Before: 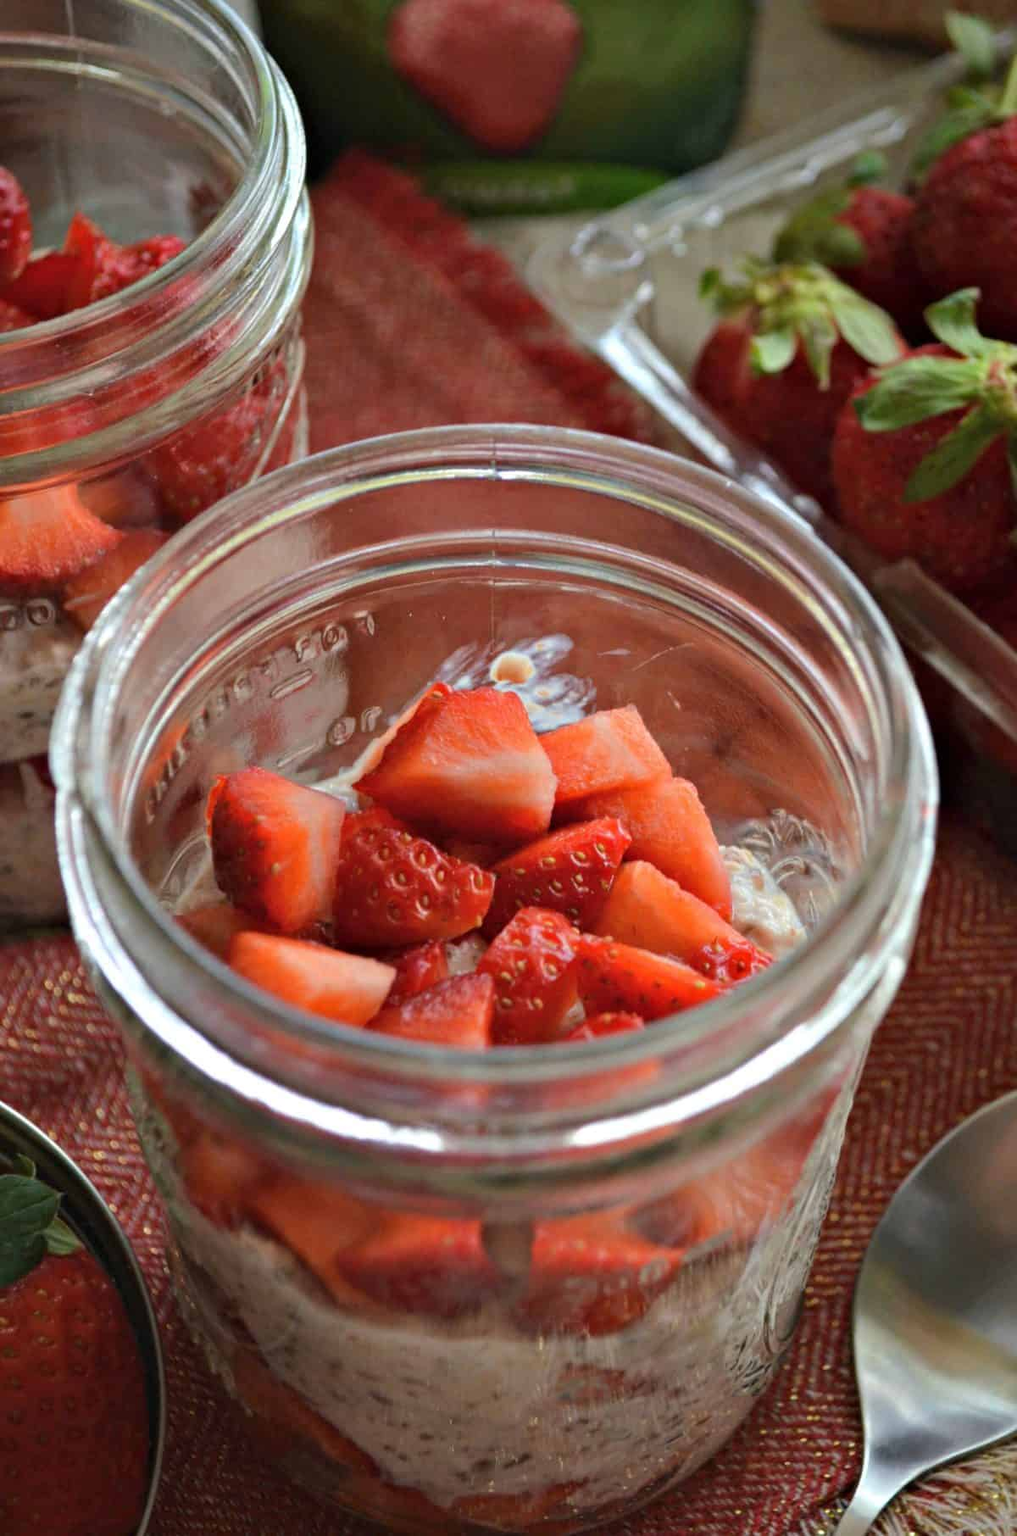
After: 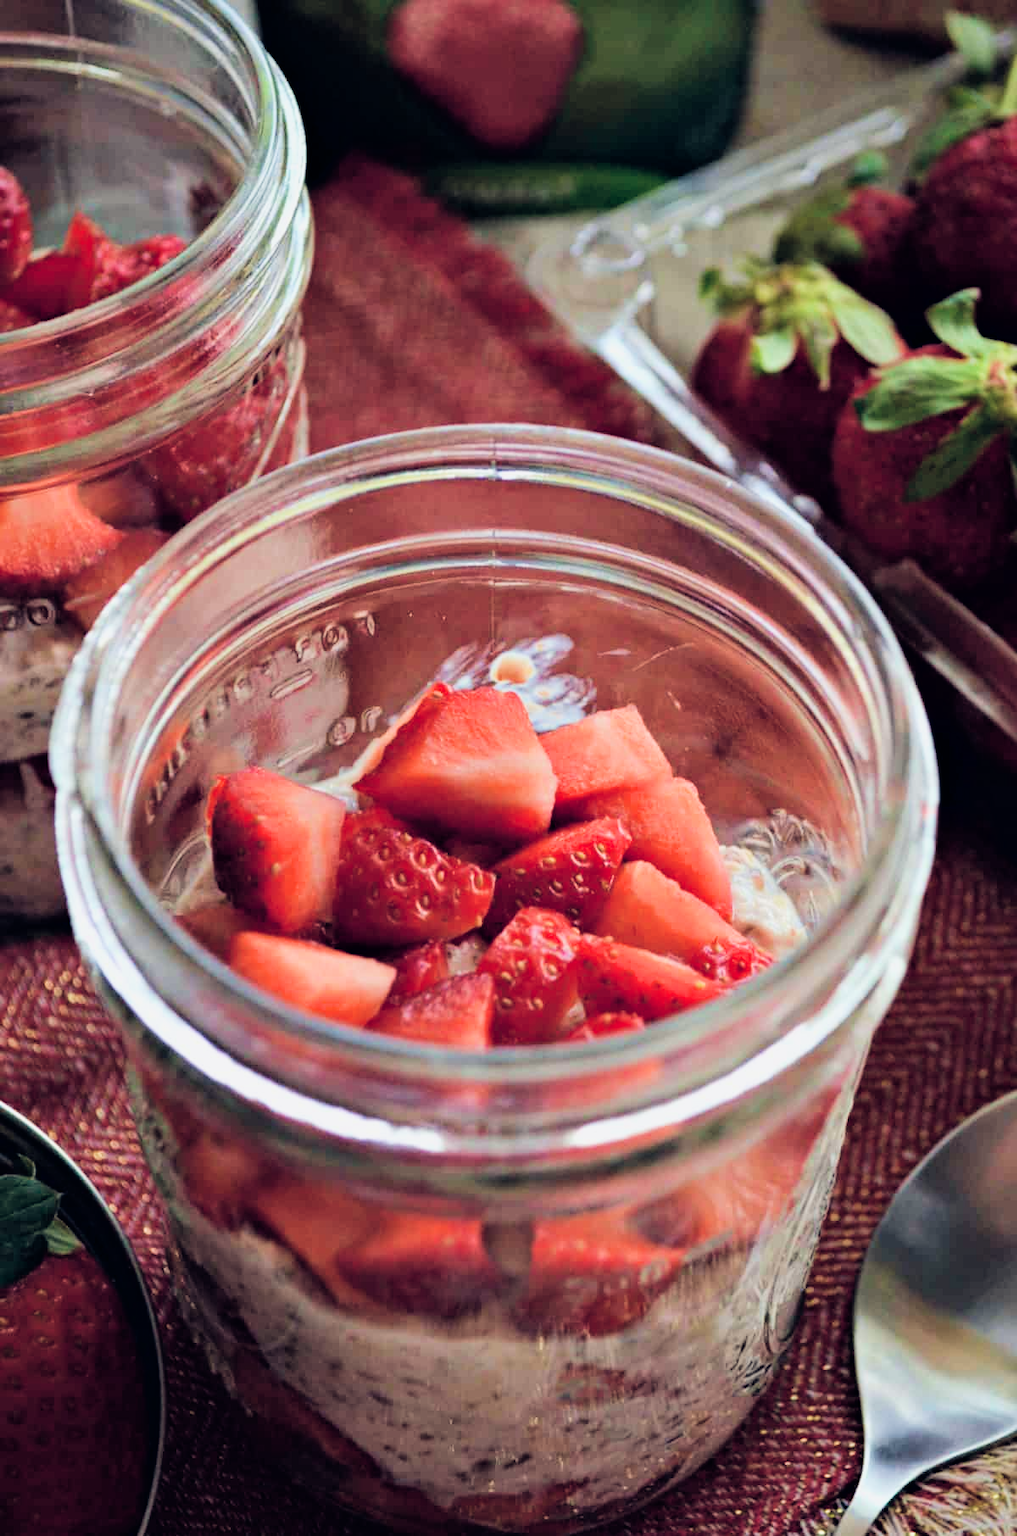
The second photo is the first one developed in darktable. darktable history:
color balance rgb: global offset › chroma 0.248%, global offset › hue 257.34°, perceptual saturation grading › global saturation 0.5%, perceptual brilliance grading › global brilliance 25.761%, global vibrance -1.002%, saturation formula JzAzBz (2021)
velvia: strength 28.45%
filmic rgb: black relative exposure -5.13 EV, white relative exposure 3.96 EV, threshold 5.94 EV, hardness 2.88, contrast 1.298, highlights saturation mix -29.04%, enable highlight reconstruction true
